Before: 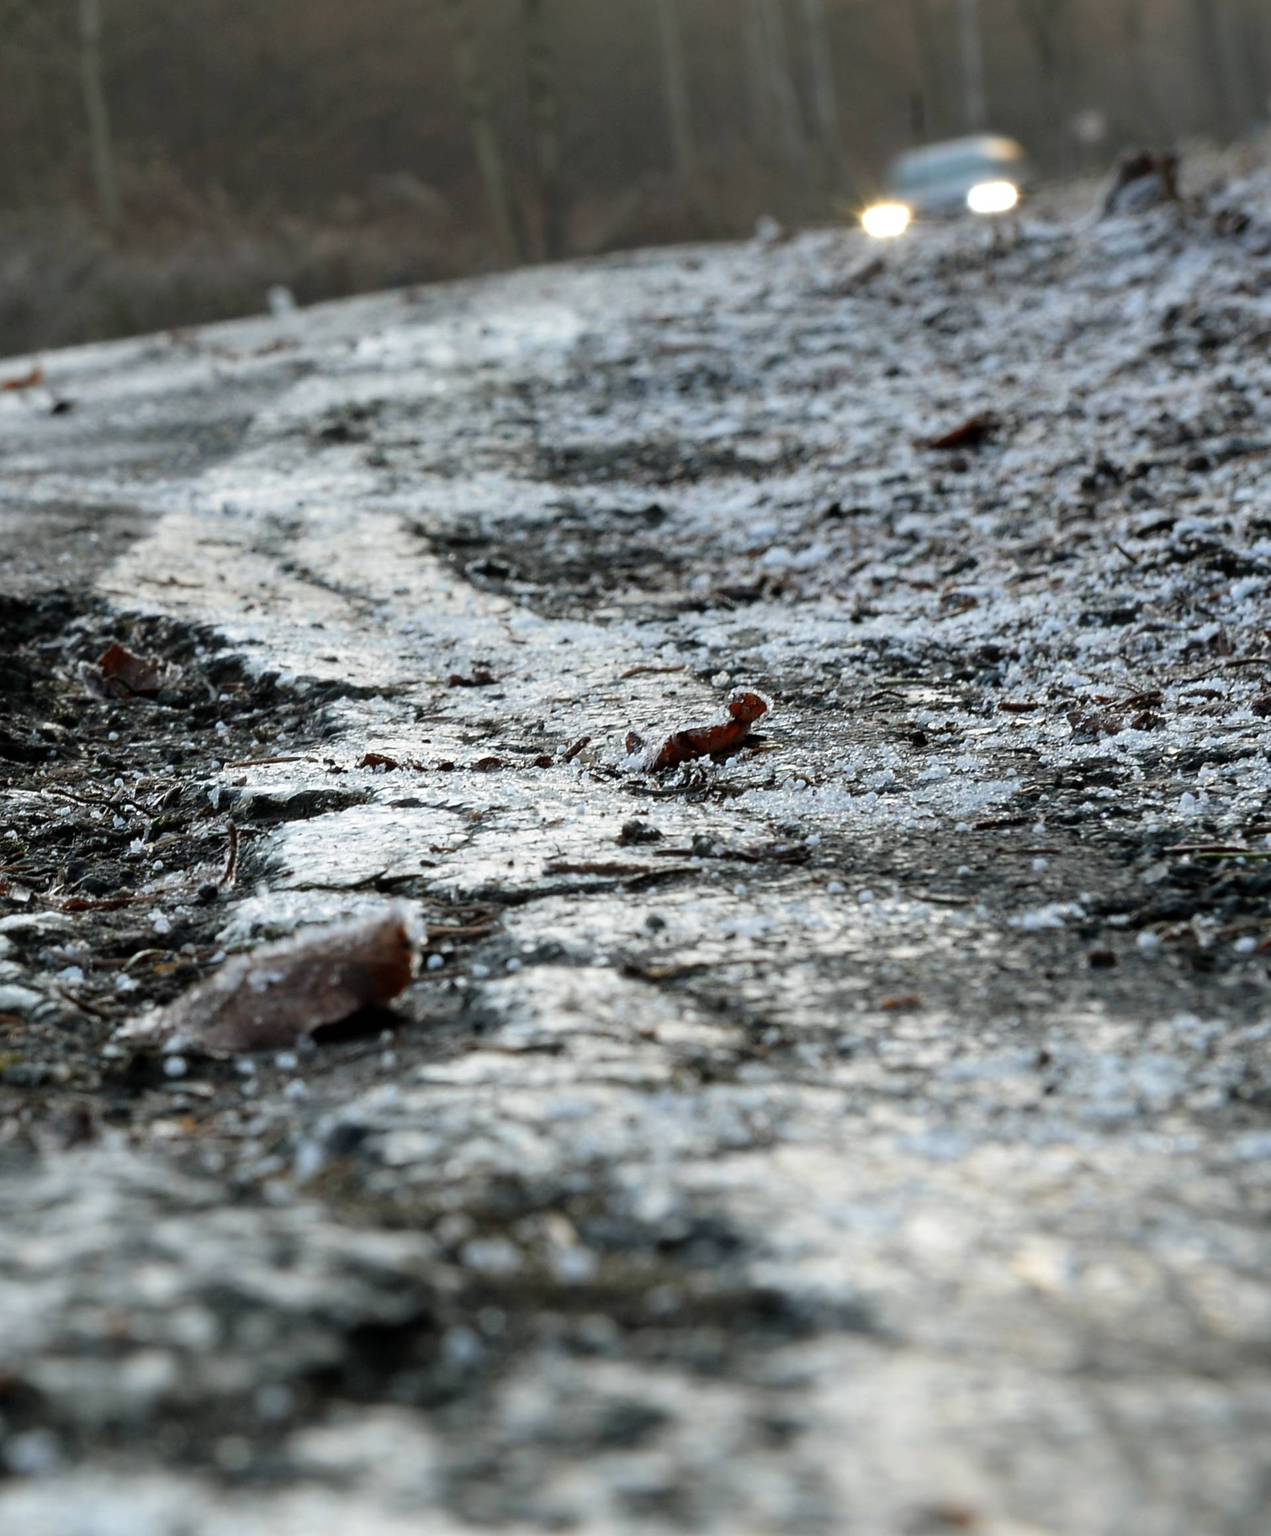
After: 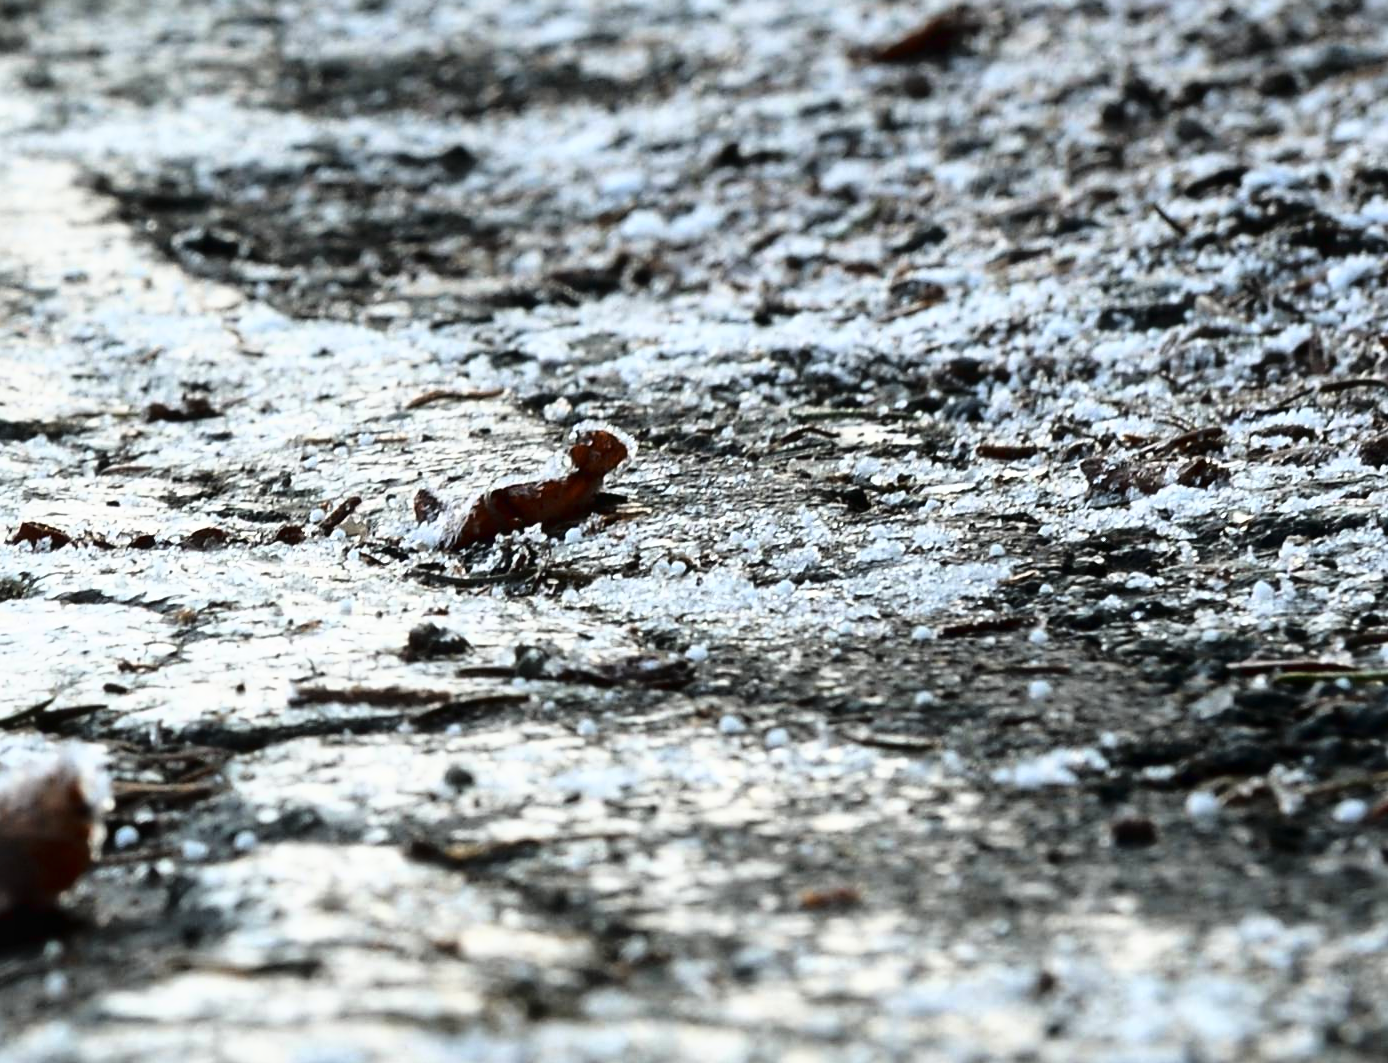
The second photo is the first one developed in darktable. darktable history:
local contrast: mode bilateral grid, contrast 19, coarseness 50, detail 119%, midtone range 0.2
crop and rotate: left 27.685%, top 26.578%, bottom 27.603%
exposure: compensate exposure bias true, compensate highlight preservation false
color zones: curves: ch2 [(0, 0.5) (0.143, 0.5) (0.286, 0.416) (0.429, 0.5) (0.571, 0.5) (0.714, 0.5) (0.857, 0.5) (1, 0.5)]
tone curve: curves: ch0 [(0, 0.018) (0.162, 0.128) (0.434, 0.478) (0.667, 0.785) (0.819, 0.943) (1, 0.991)]; ch1 [(0, 0) (0.402, 0.36) (0.476, 0.449) (0.506, 0.505) (0.523, 0.518) (0.582, 0.586) (0.641, 0.668) (0.7, 0.741) (1, 1)]; ch2 [(0, 0) (0.416, 0.403) (0.483, 0.472) (0.503, 0.505) (0.521, 0.519) (0.547, 0.561) (0.597, 0.643) (0.699, 0.759) (0.997, 0.858)], color space Lab, linked channels, preserve colors none
